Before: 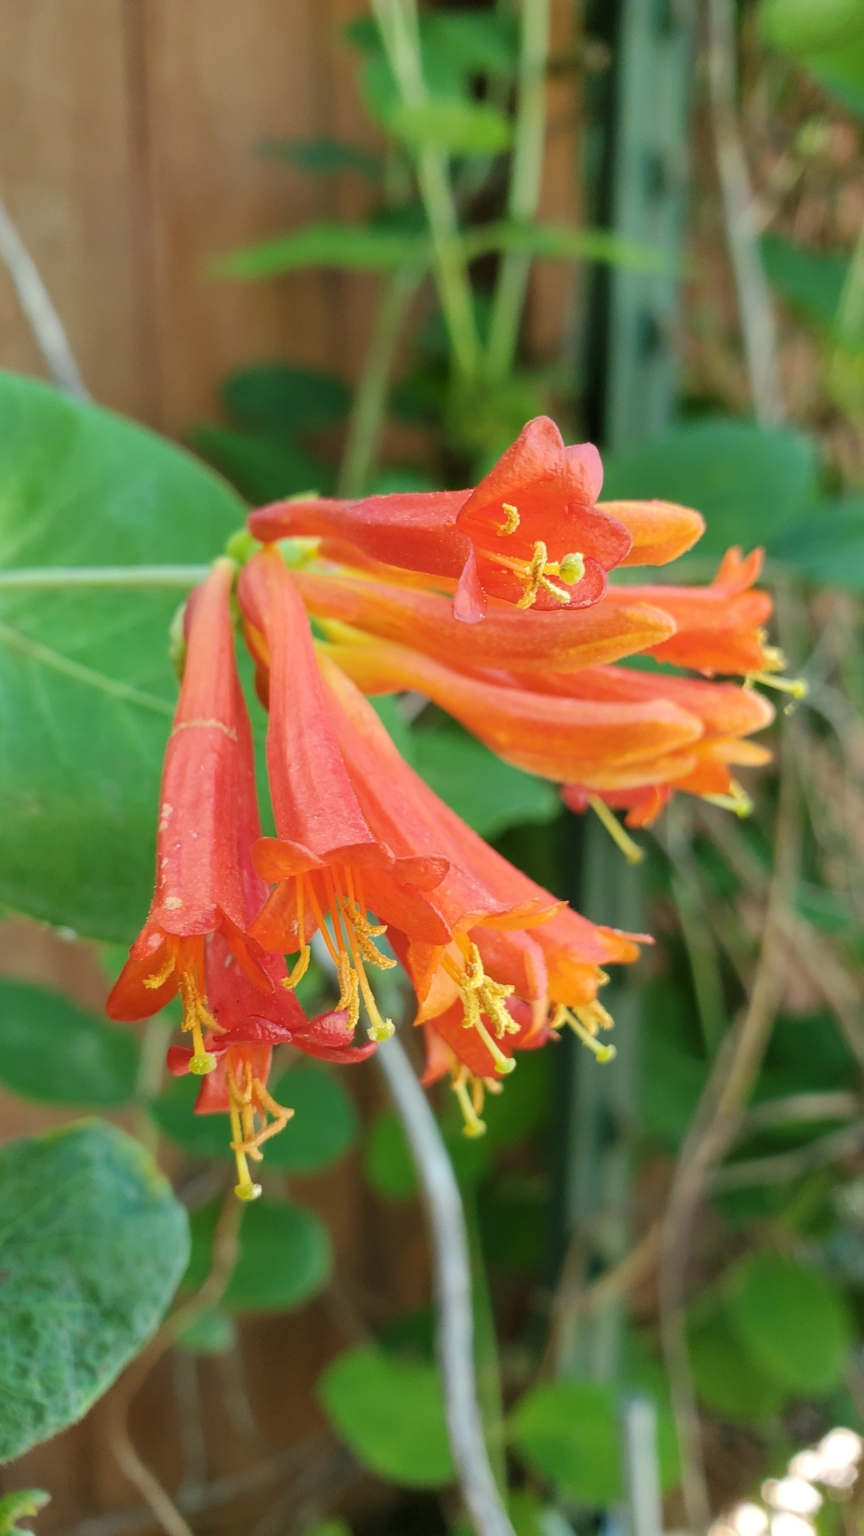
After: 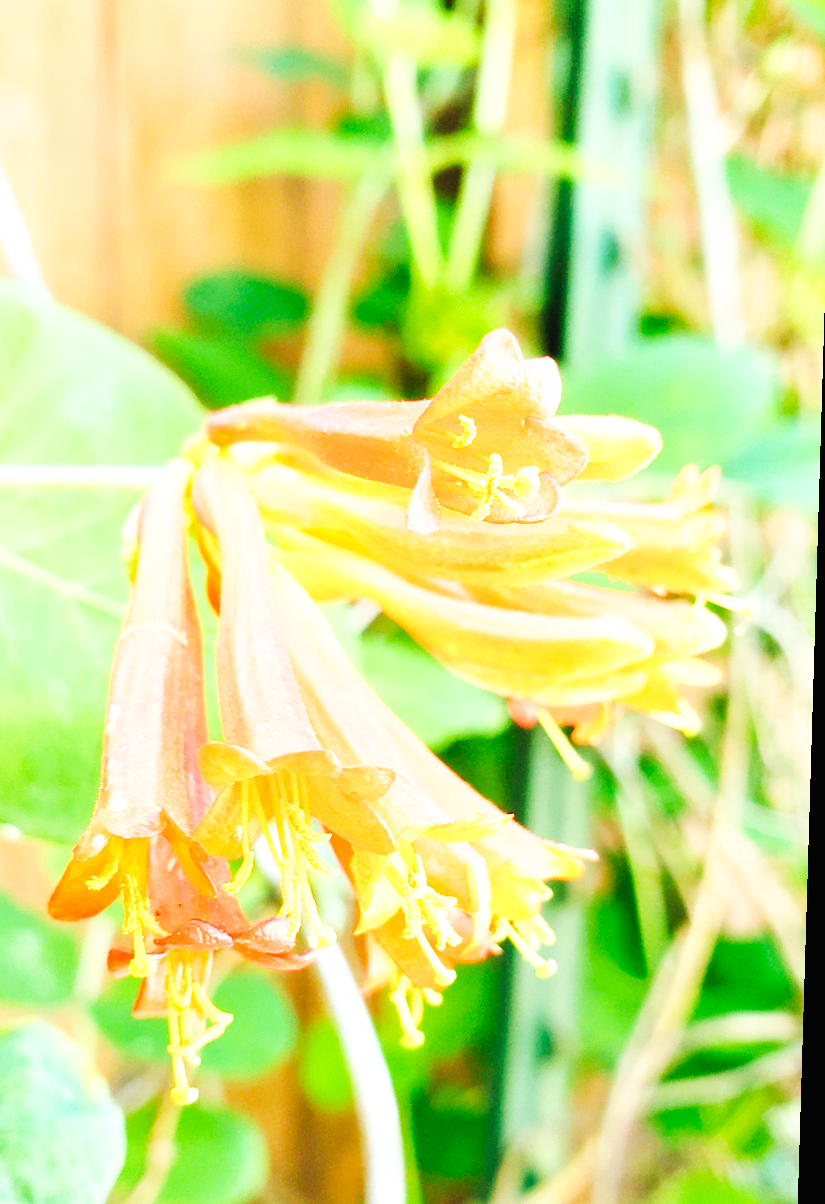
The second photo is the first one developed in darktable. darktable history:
exposure: black level correction 0, exposure 1.388 EV, compensate exposure bias true, compensate highlight preservation false
contrast brightness saturation: brightness 0.09, saturation 0.19
crop: left 8.155%, top 6.611%, bottom 15.385%
base curve: curves: ch0 [(0, 0) (0, 0) (0.002, 0.001) (0.008, 0.003) (0.019, 0.011) (0.037, 0.037) (0.064, 0.11) (0.102, 0.232) (0.152, 0.379) (0.216, 0.524) (0.296, 0.665) (0.394, 0.789) (0.512, 0.881) (0.651, 0.945) (0.813, 0.986) (1, 1)], preserve colors none
rotate and perspective: rotation 1.72°, automatic cropping off
